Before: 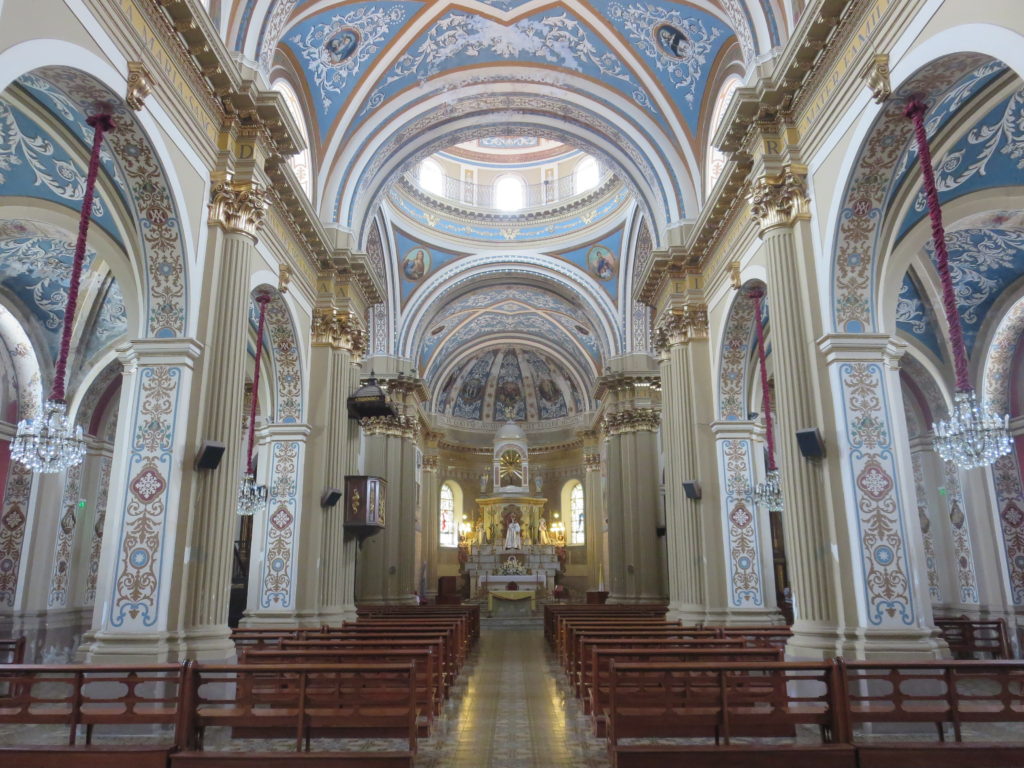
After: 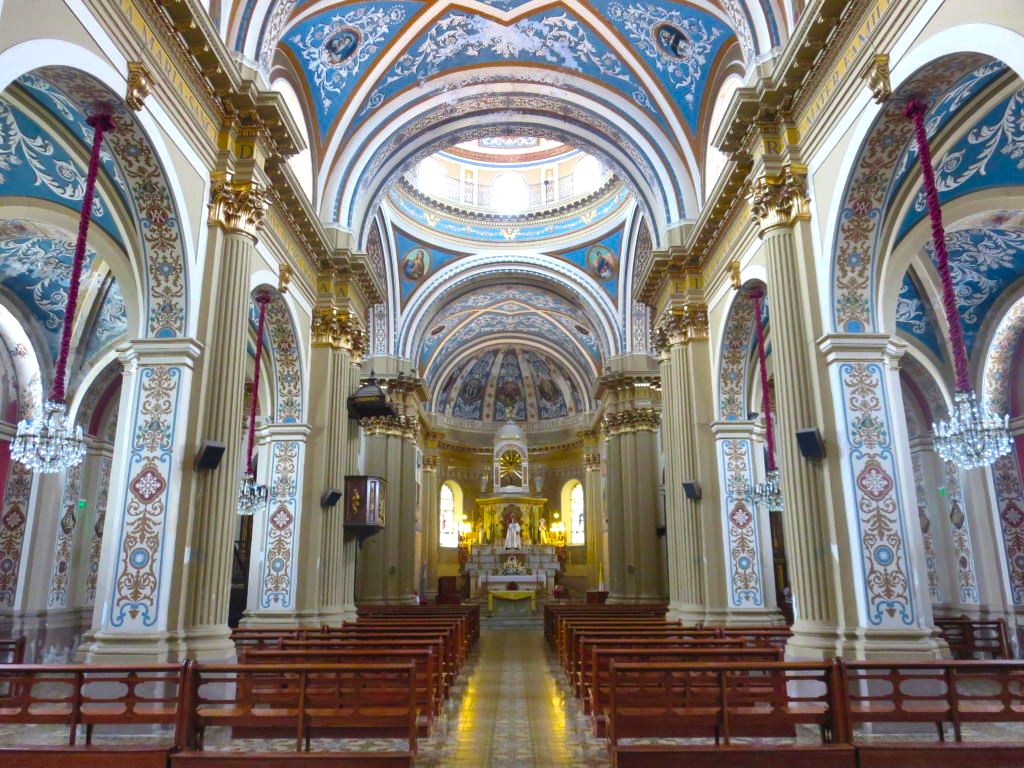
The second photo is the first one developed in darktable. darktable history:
shadows and highlights: shadows 60, soften with gaussian
color balance rgb: linear chroma grading › global chroma 9%, perceptual saturation grading › global saturation 36%, perceptual saturation grading › shadows 35%, perceptual brilliance grading › global brilliance 15%, perceptual brilliance grading › shadows -35%, global vibrance 15%
